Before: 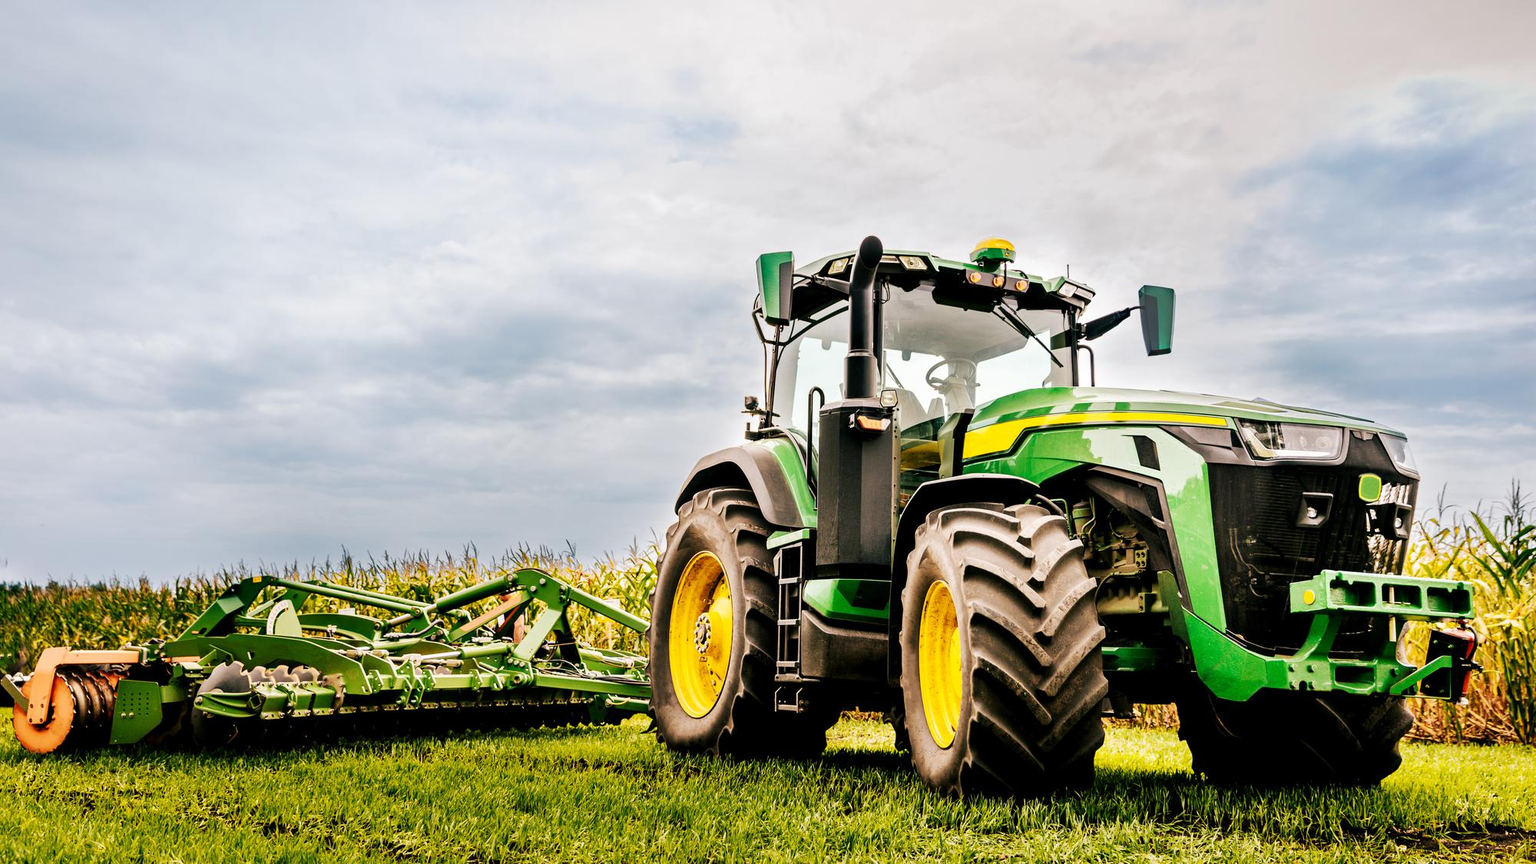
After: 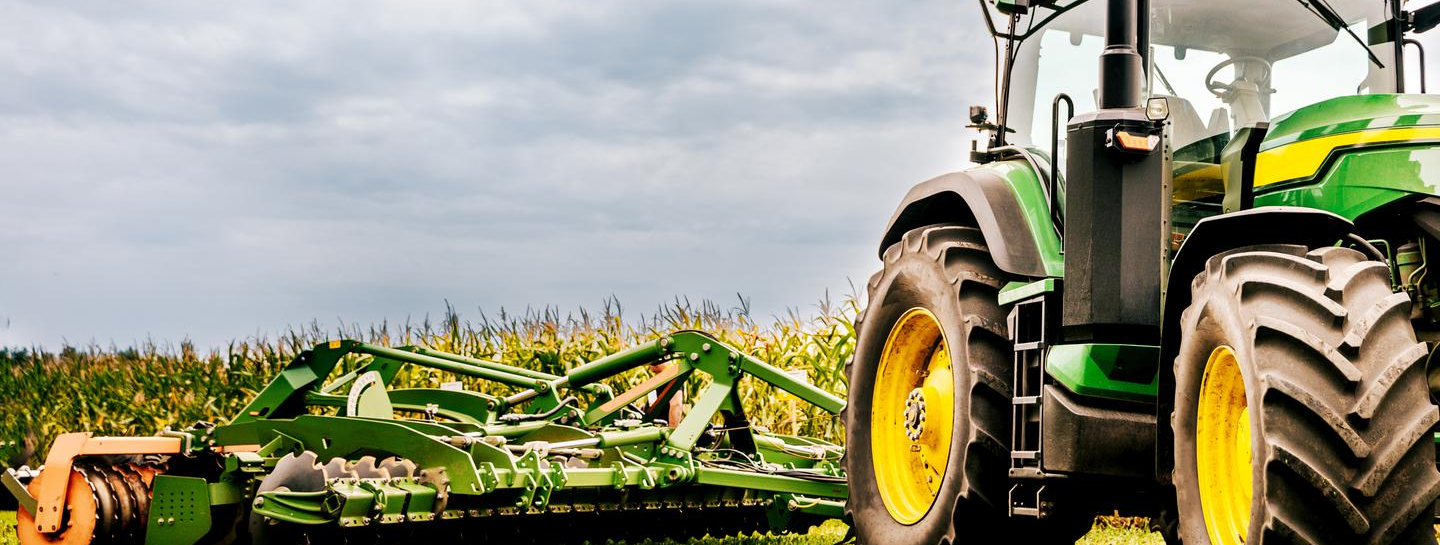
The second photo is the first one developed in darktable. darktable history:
white balance: emerald 1
crop: top 36.498%, right 27.964%, bottom 14.995%
